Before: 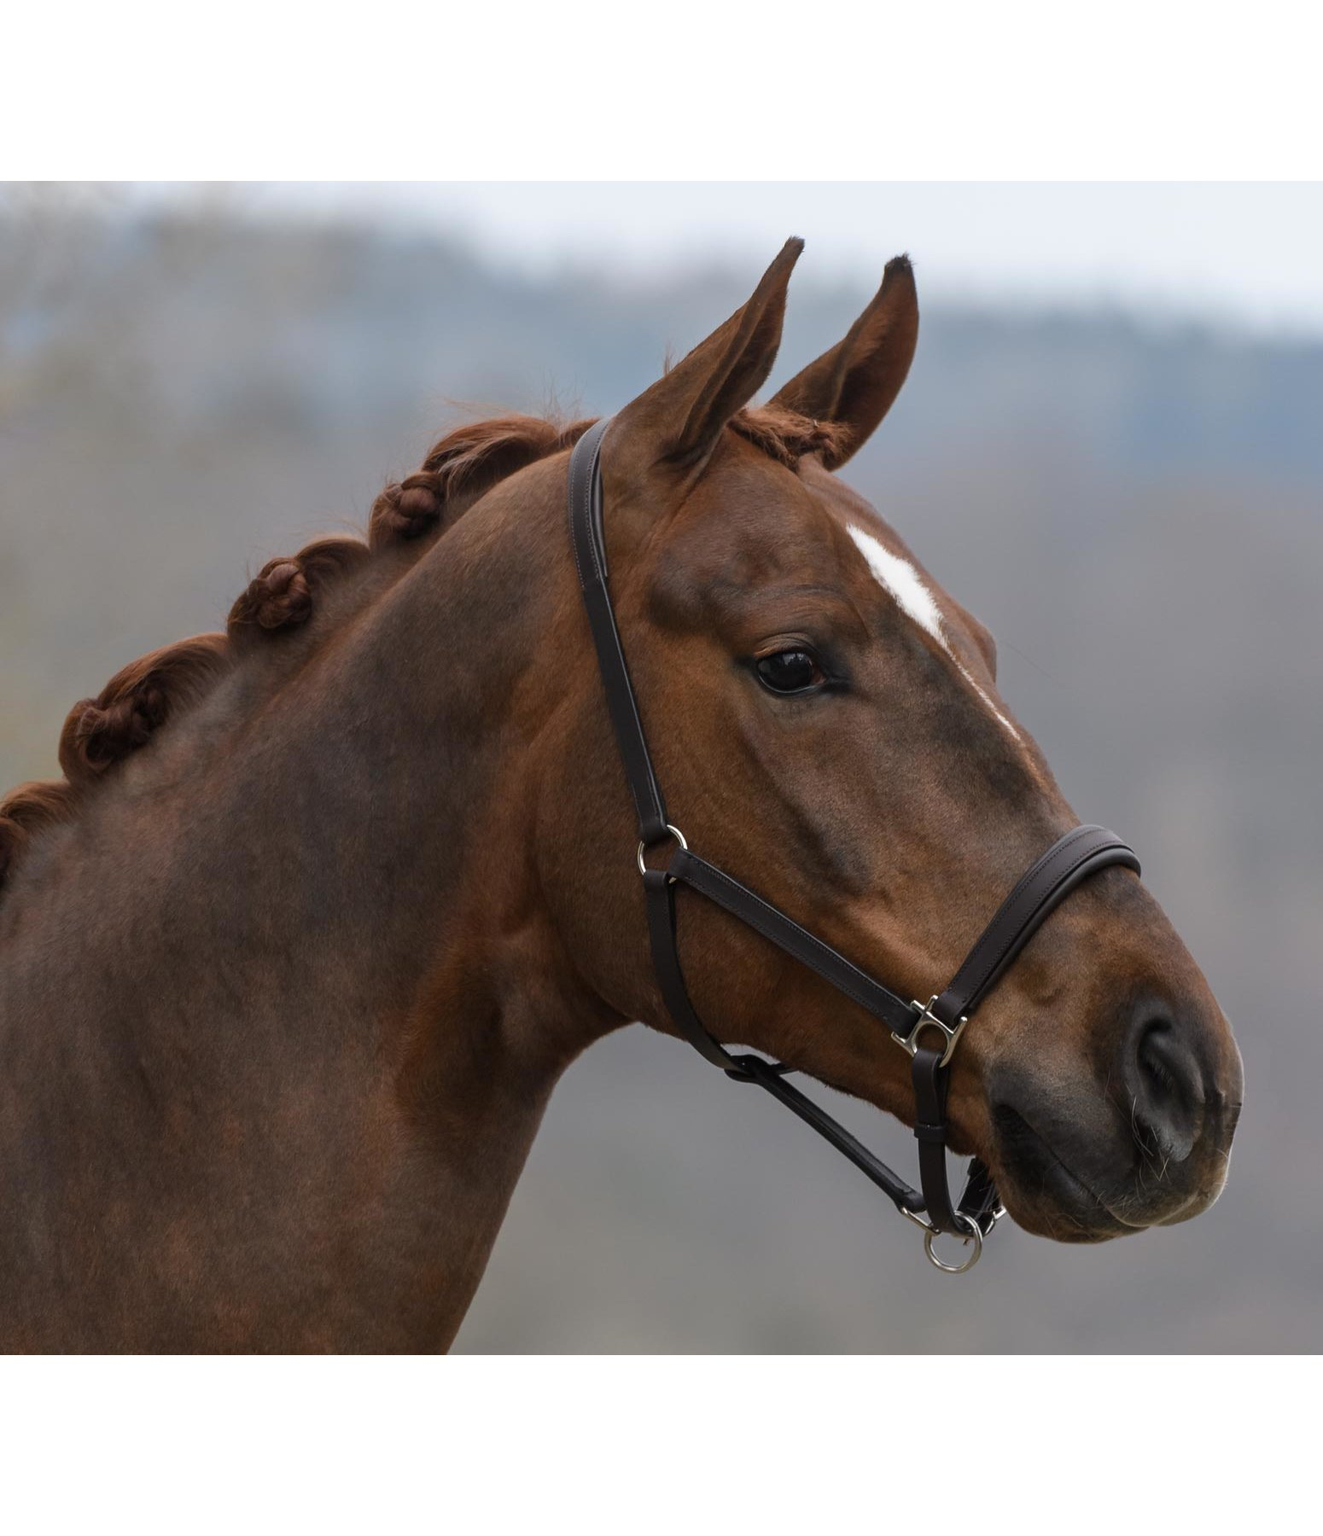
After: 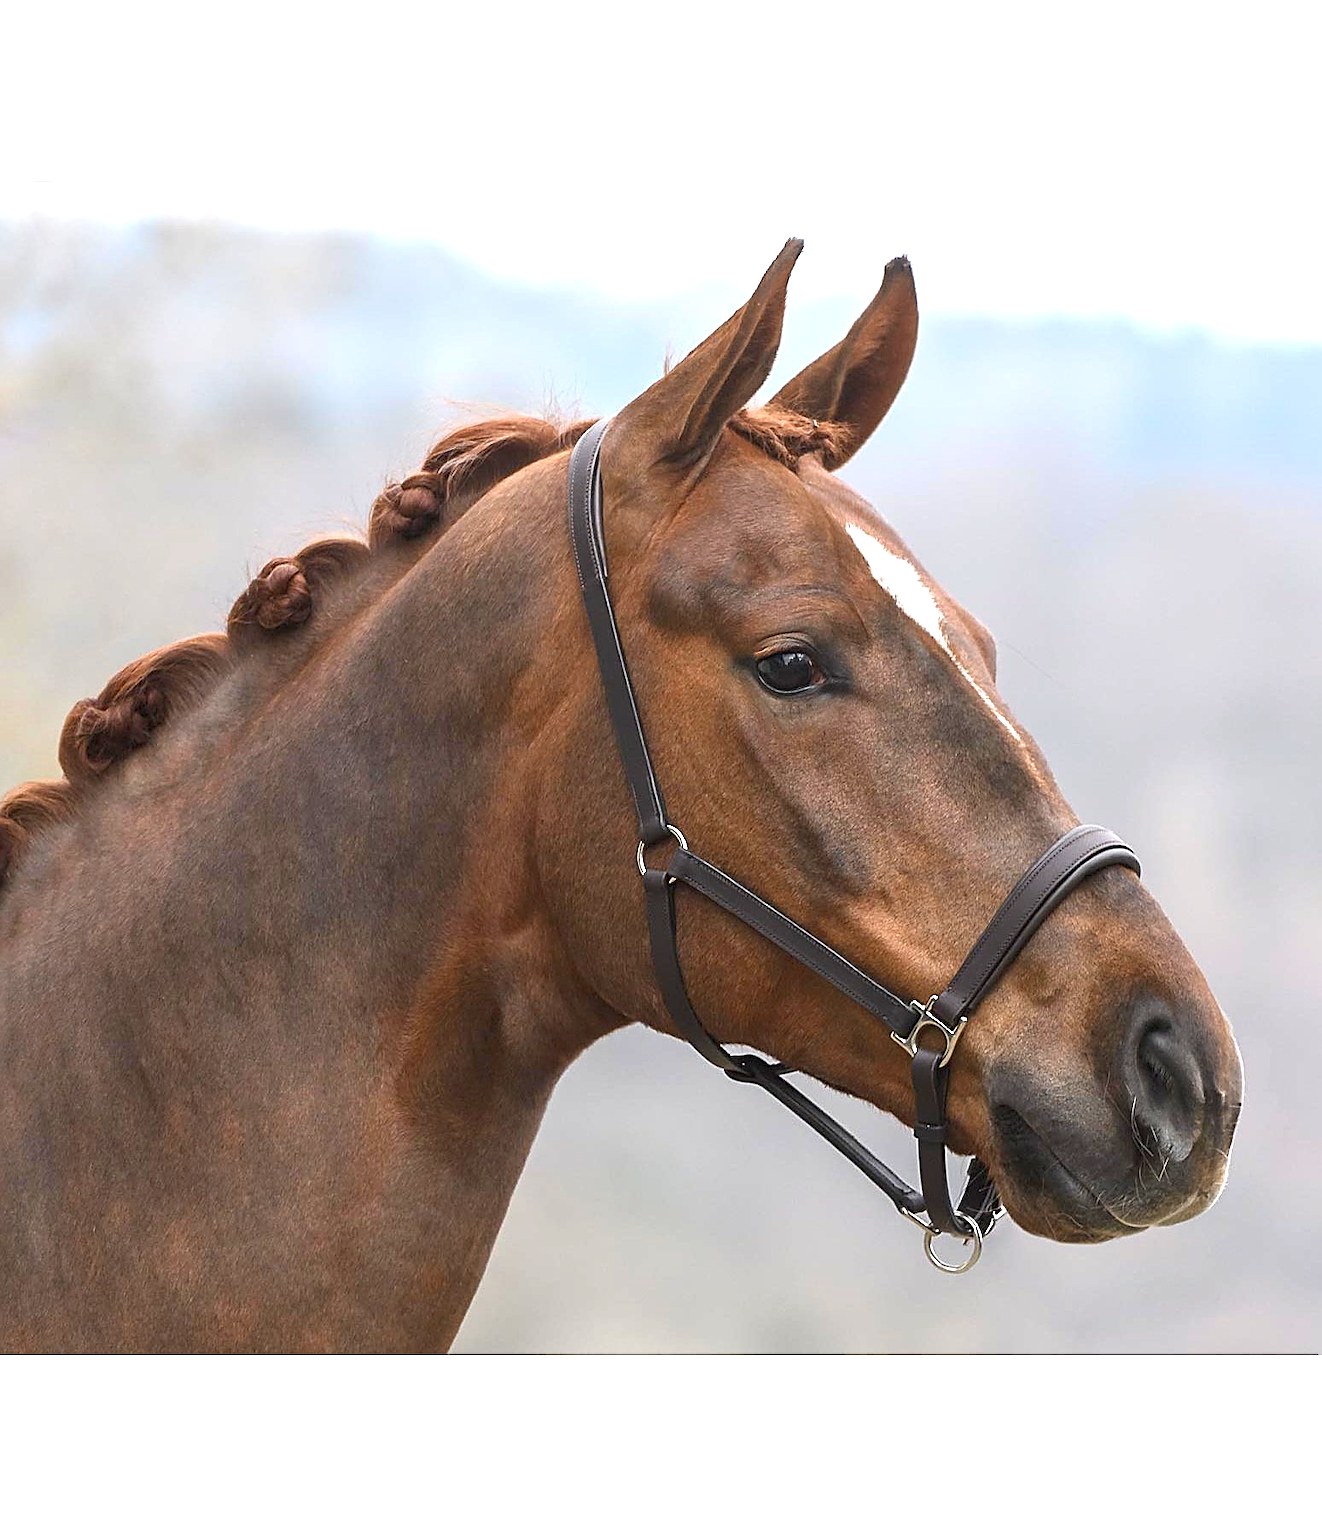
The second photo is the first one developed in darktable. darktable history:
exposure: black level correction 0, exposure 1.37 EV, compensate highlight preservation false
sharpen: radius 1.637, amount 1.285
tone curve: curves: ch0 [(0, 0) (0.003, 0.005) (0.011, 0.019) (0.025, 0.04) (0.044, 0.064) (0.069, 0.095) (0.1, 0.129) (0.136, 0.169) (0.177, 0.207) (0.224, 0.247) (0.277, 0.298) (0.335, 0.354) (0.399, 0.416) (0.468, 0.478) (0.543, 0.553) (0.623, 0.634) (0.709, 0.709) (0.801, 0.817) (0.898, 0.912) (1, 1)], color space Lab, linked channels, preserve colors none
